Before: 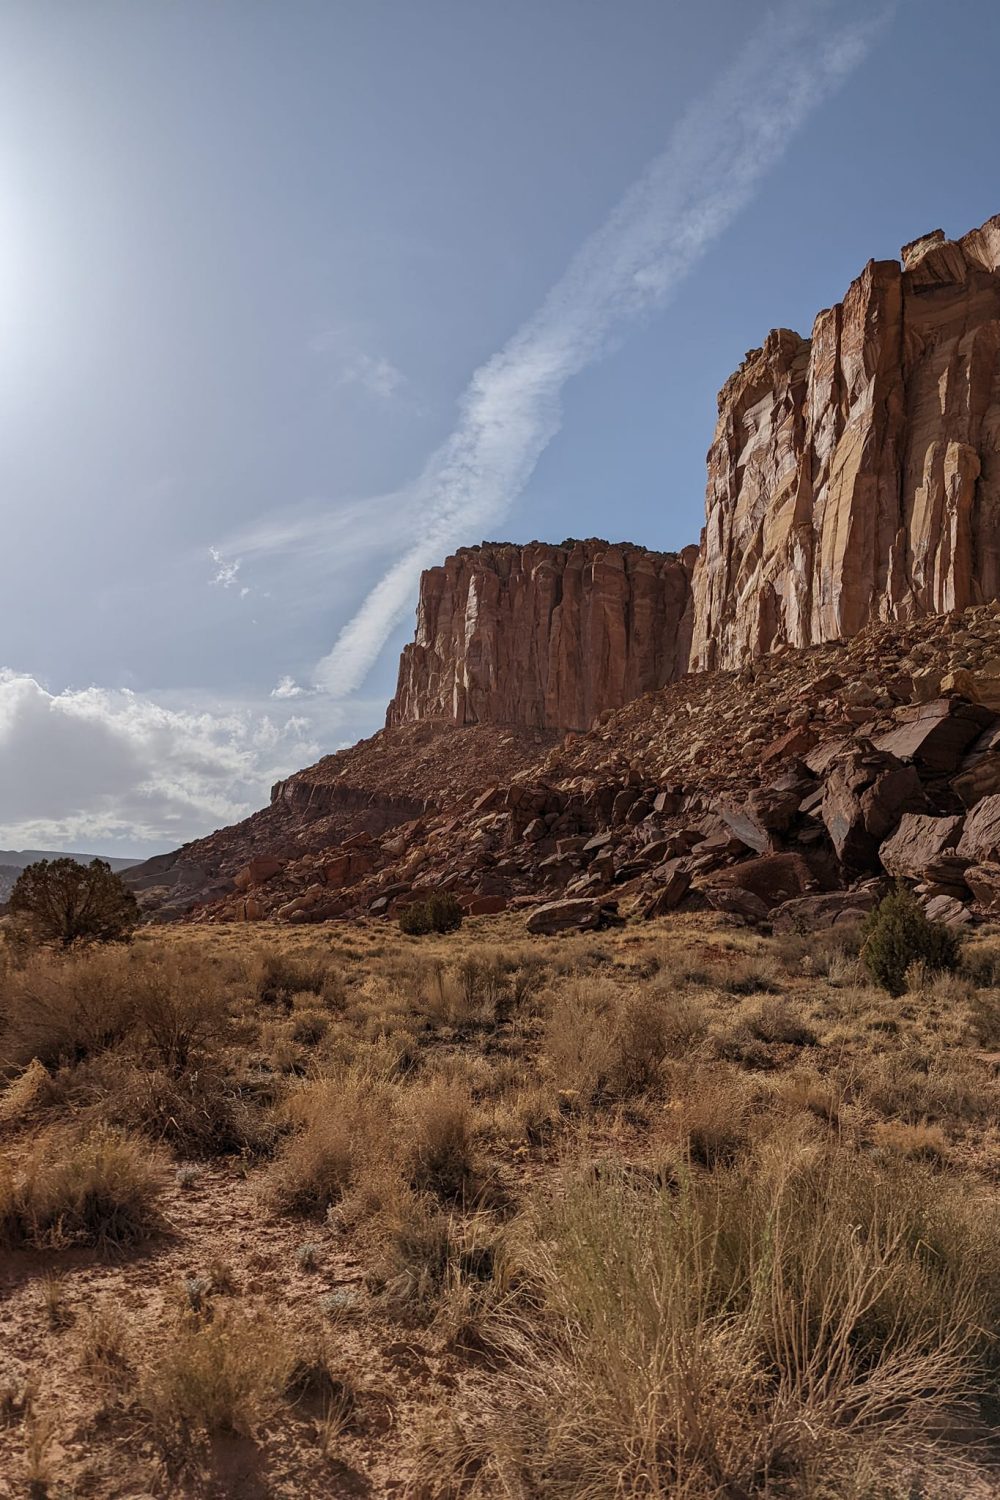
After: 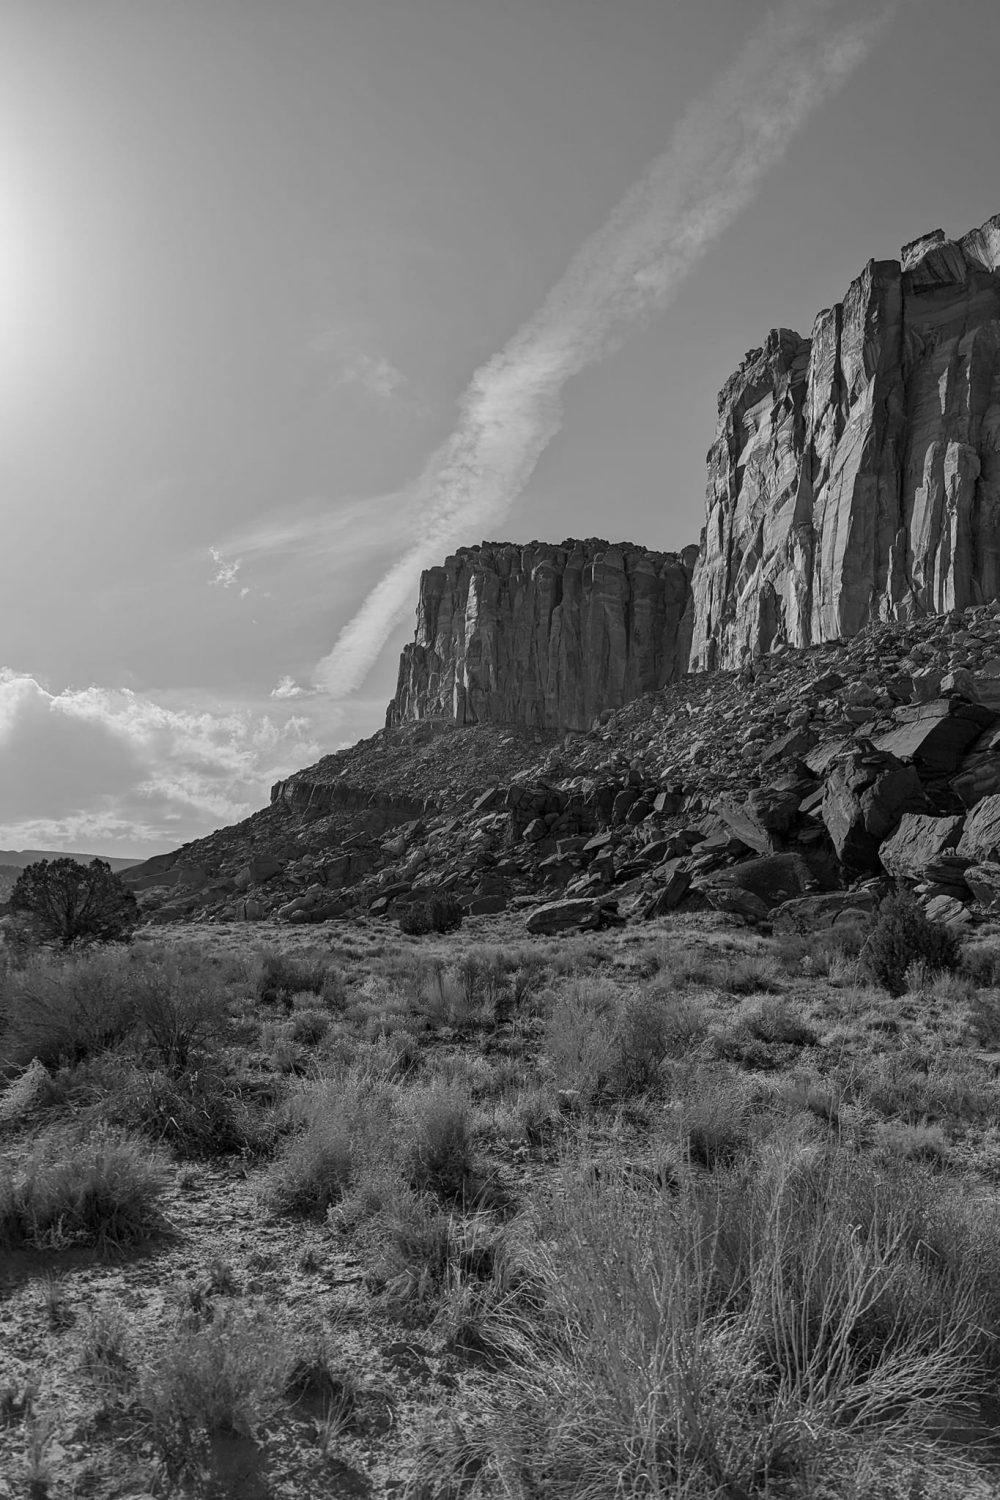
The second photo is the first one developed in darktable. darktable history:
monochrome: a -6.99, b 35.61, size 1.4
velvia: on, module defaults
